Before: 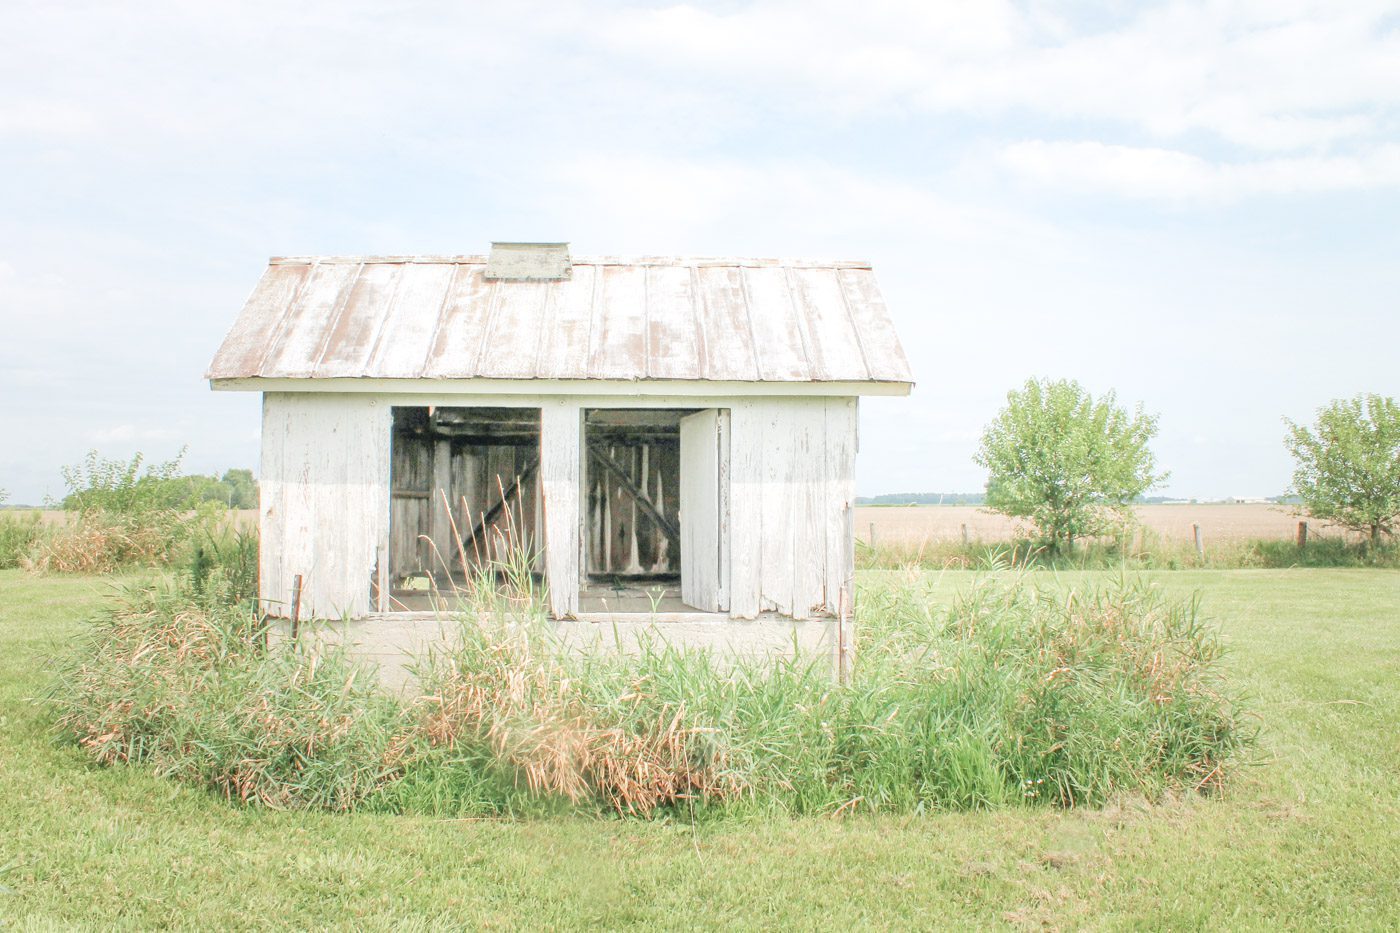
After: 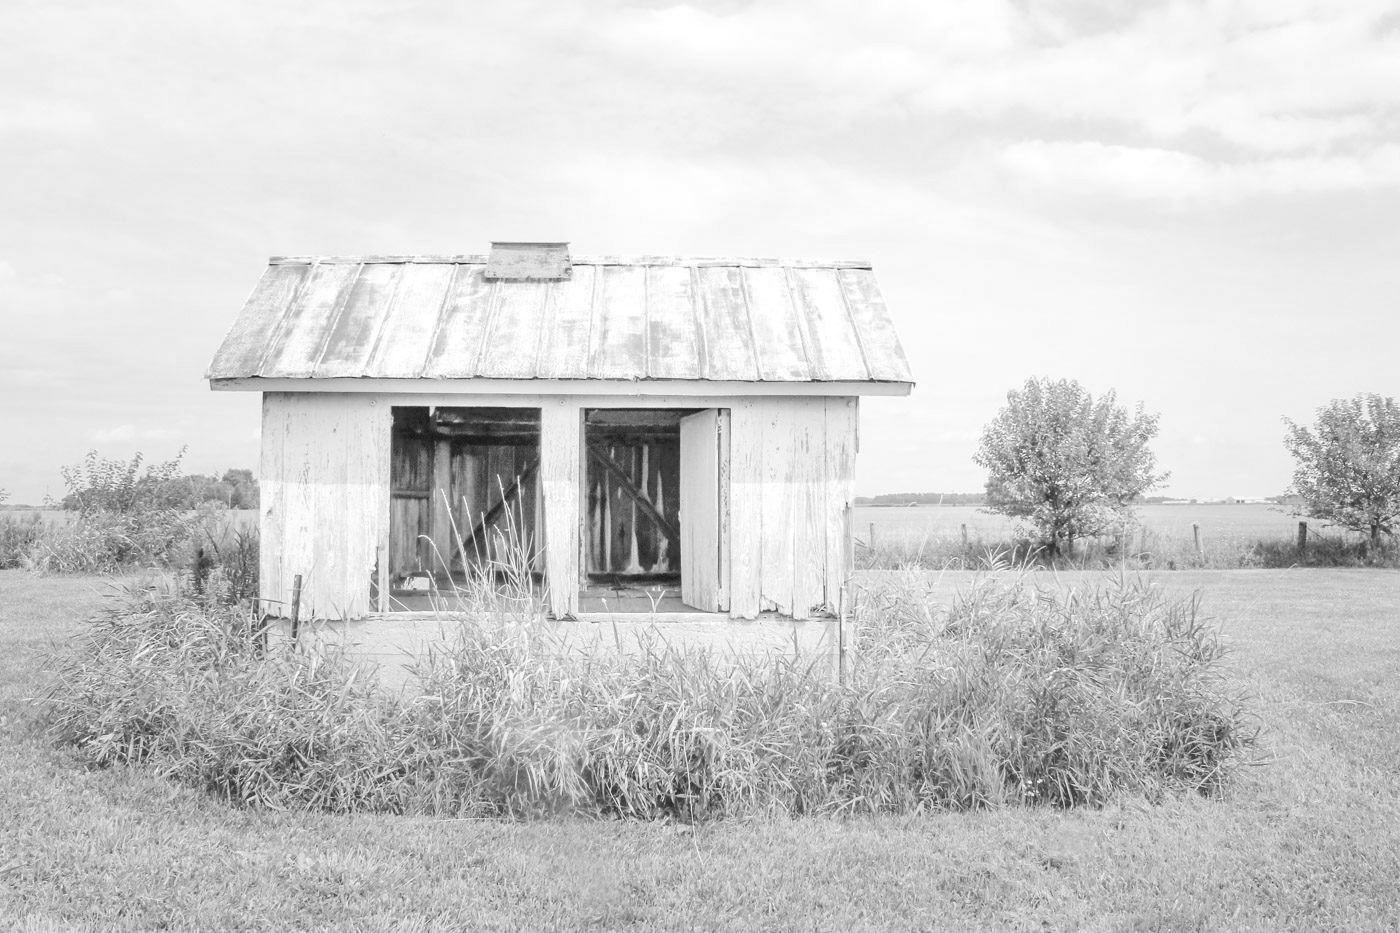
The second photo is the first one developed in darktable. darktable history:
contrast brightness saturation: brightness 0.15
monochrome: on, module defaults
shadows and highlights: low approximation 0.01, soften with gaussian
